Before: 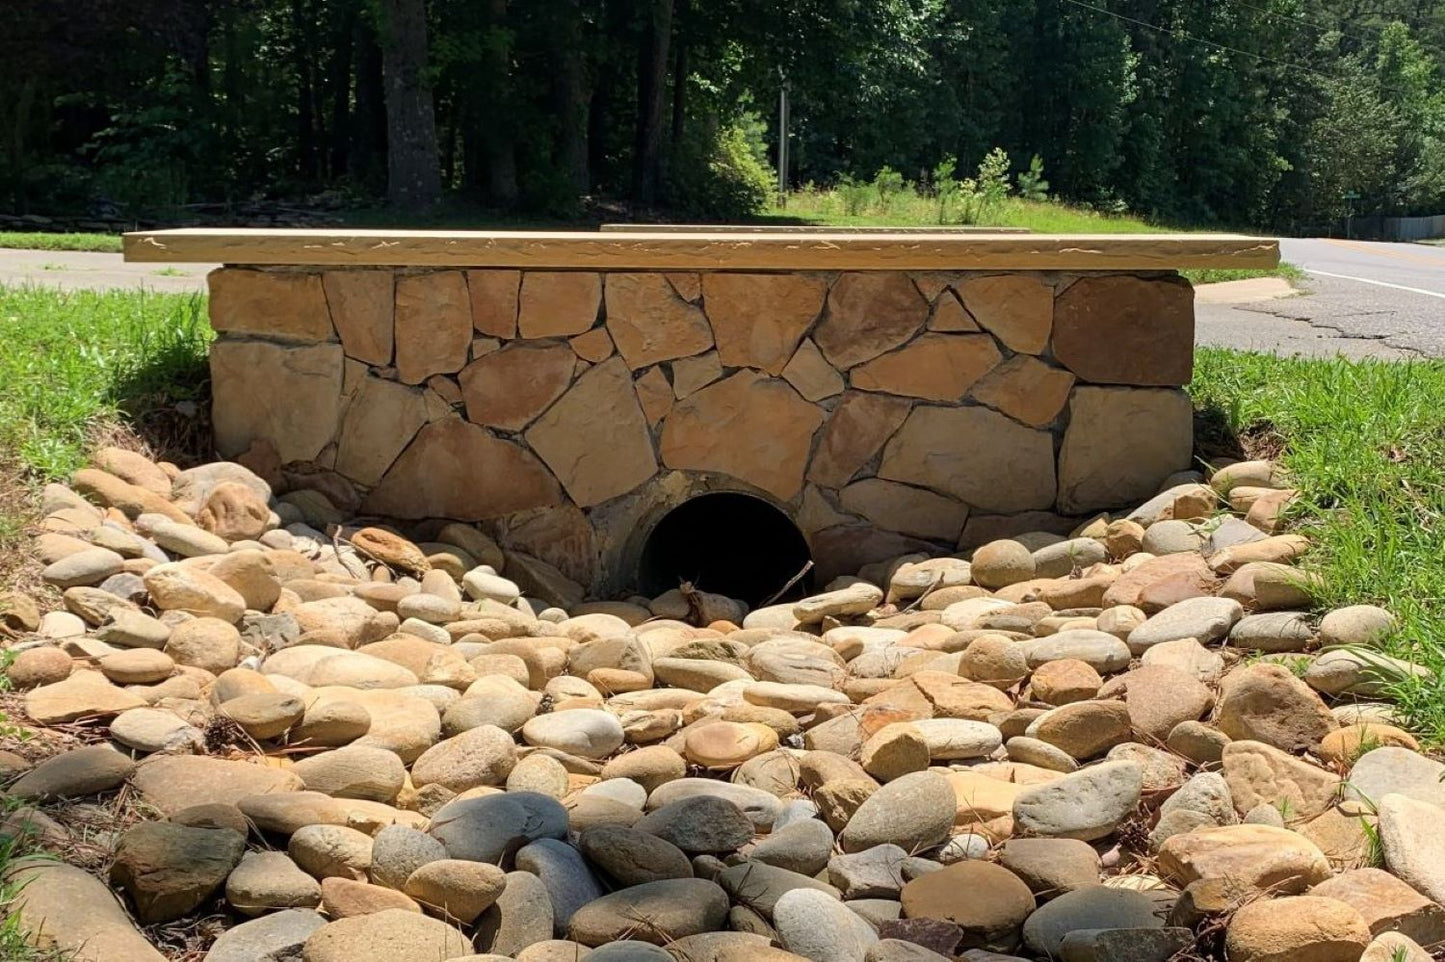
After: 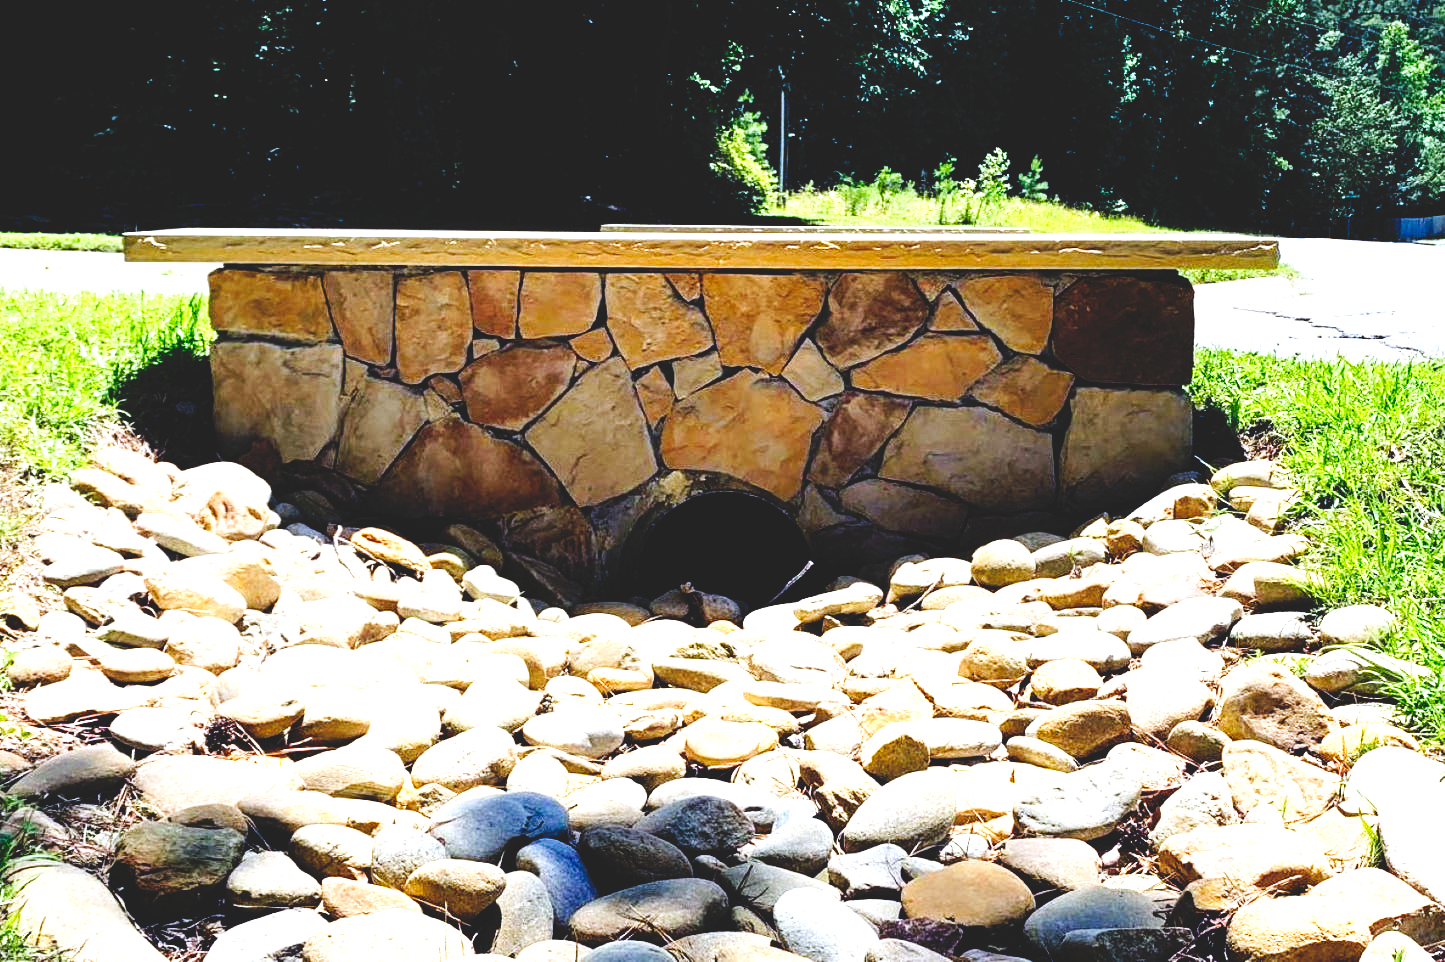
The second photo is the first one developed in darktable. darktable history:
tone curve: curves: ch0 [(0, 0) (0.003, 0.005) (0.011, 0.013) (0.025, 0.027) (0.044, 0.044) (0.069, 0.06) (0.1, 0.081) (0.136, 0.114) (0.177, 0.16) (0.224, 0.211) (0.277, 0.277) (0.335, 0.354) (0.399, 0.435) (0.468, 0.538) (0.543, 0.626) (0.623, 0.708) (0.709, 0.789) (0.801, 0.867) (0.898, 0.935) (1, 1)], preserve colors none
color balance rgb: shadows lift › chroma 3%, shadows lift › hue 280.8°, power › hue 330°, highlights gain › chroma 3%, highlights gain › hue 75.6°, global offset › luminance 2%, perceptual saturation grading › global saturation 20%, perceptual saturation grading › highlights -25%, perceptual saturation grading › shadows 50%, global vibrance 20.33%
exposure: black level correction 0, exposure 1 EV, compensate exposure bias true, compensate highlight preservation false
base curve: curves: ch0 [(0, 0.02) (0.083, 0.036) (1, 1)], preserve colors none
tone equalizer: -8 EV -0.417 EV, -7 EV -0.389 EV, -6 EV -0.333 EV, -5 EV -0.222 EV, -3 EV 0.222 EV, -2 EV 0.333 EV, -1 EV 0.389 EV, +0 EV 0.417 EV, edges refinement/feathering 500, mask exposure compensation -1.57 EV, preserve details no
rgb levels: levels [[0.034, 0.472, 0.904], [0, 0.5, 1], [0, 0.5, 1]]
white balance: red 0.871, blue 1.249
